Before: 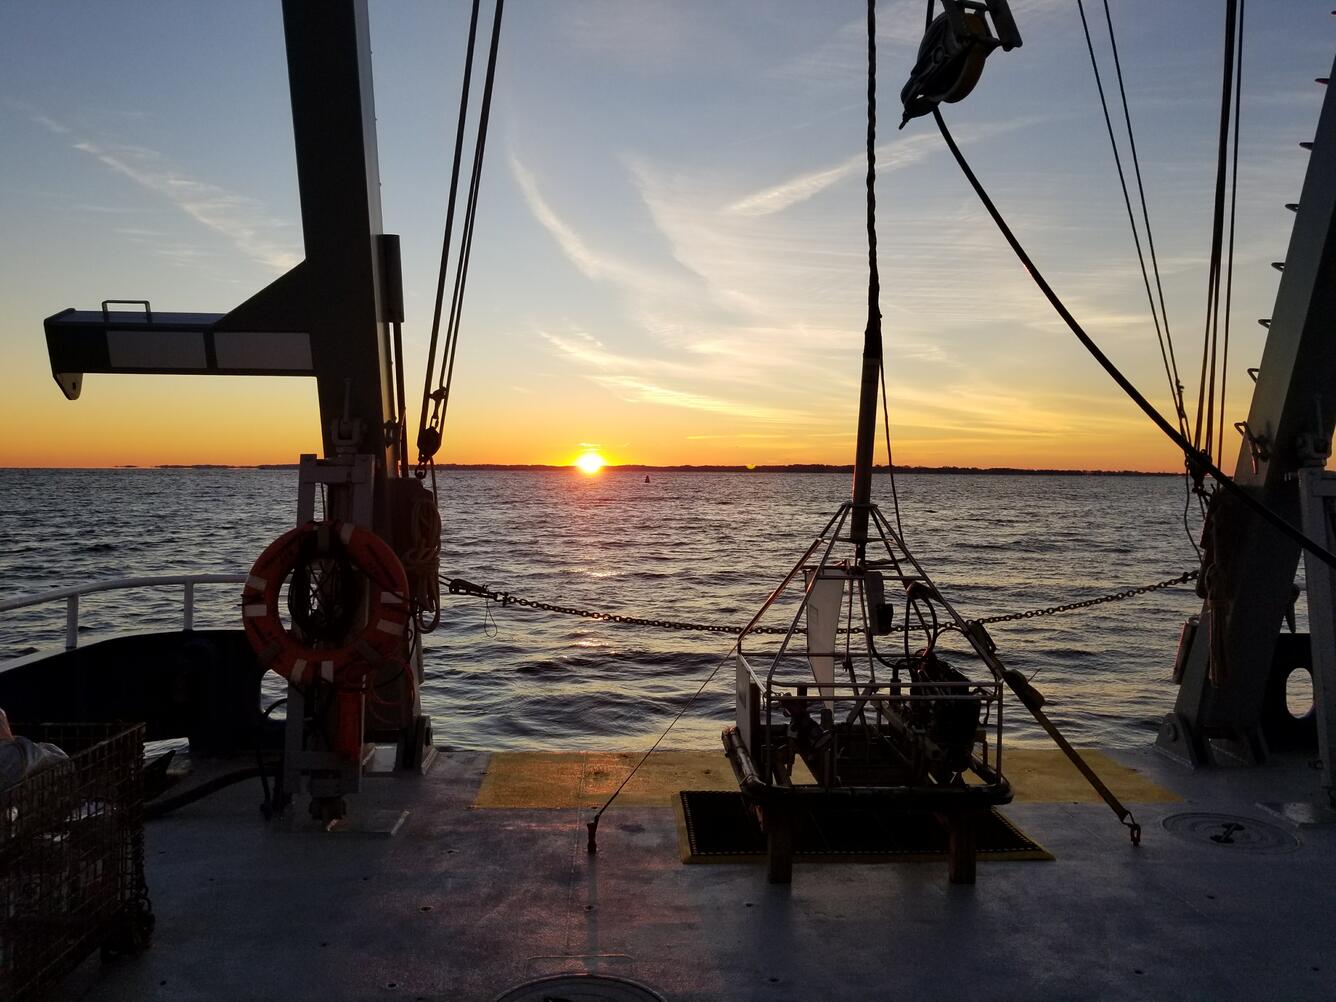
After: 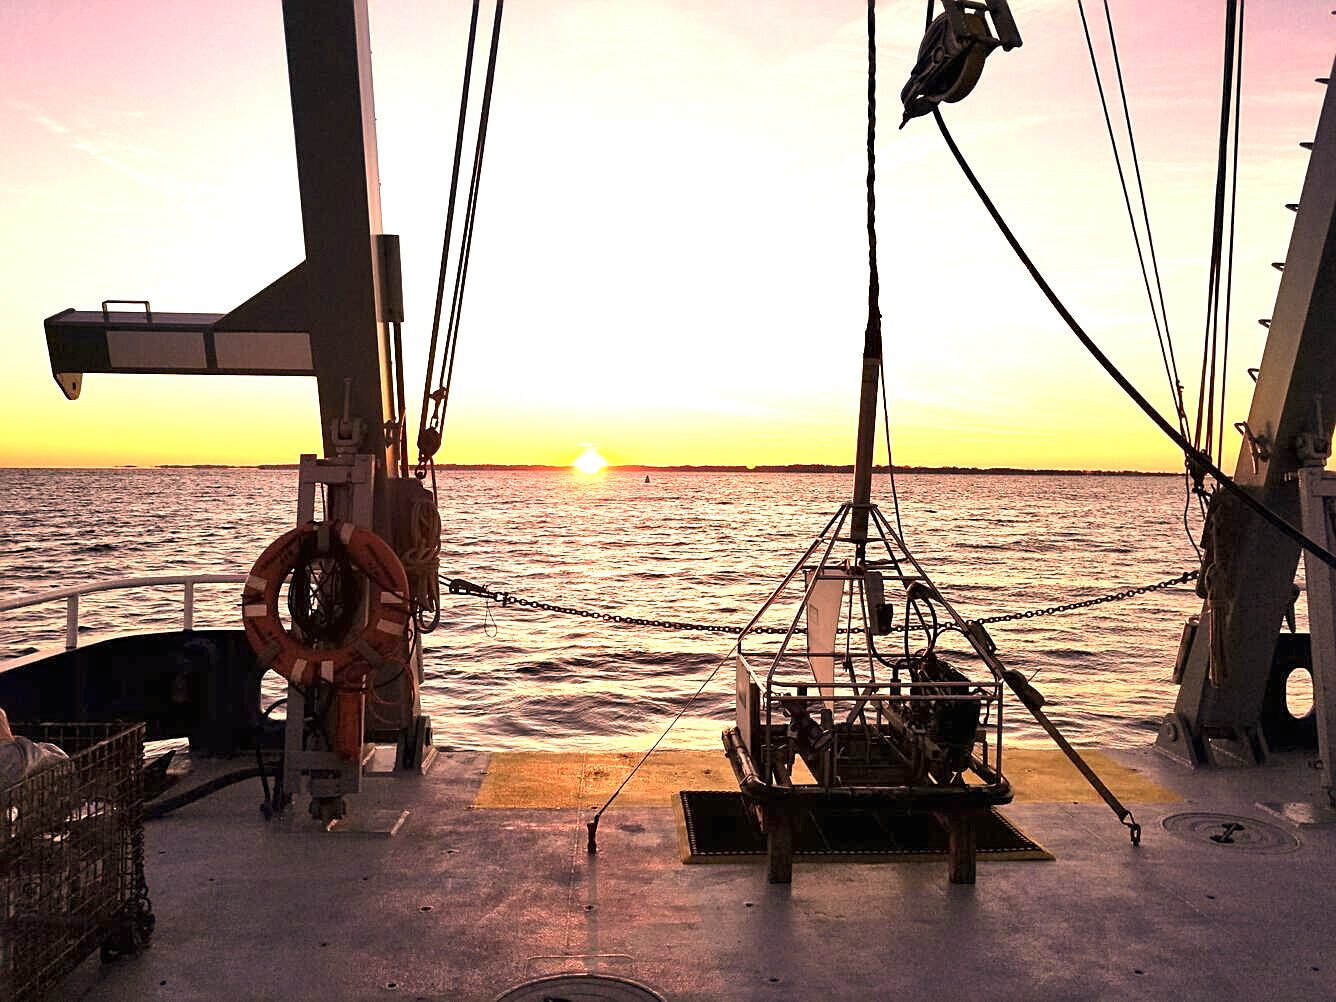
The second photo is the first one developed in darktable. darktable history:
exposure: black level correction 0, exposure 1.998 EV, compensate exposure bias true, compensate highlight preservation false
color correction: highlights a* 39.21, highlights b* 39.82, saturation 0.692
sharpen: on, module defaults
